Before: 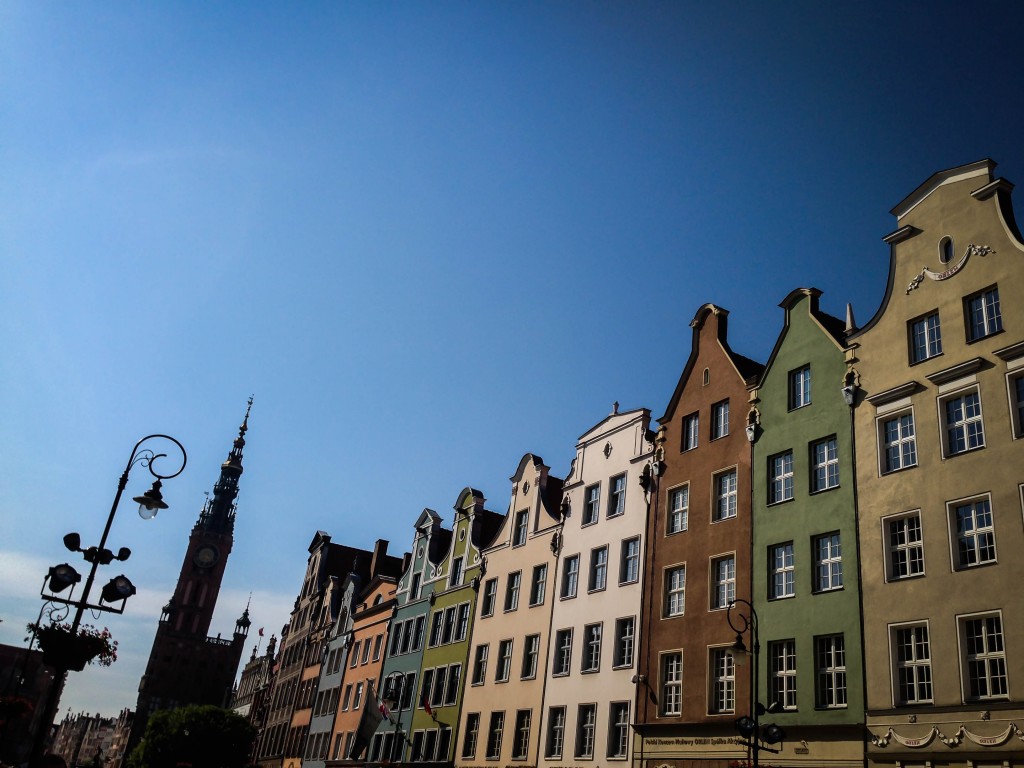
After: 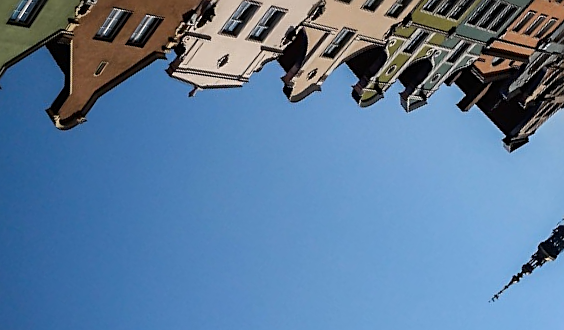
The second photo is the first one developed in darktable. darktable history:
crop and rotate: angle 146.78°, left 9.185%, top 15.583%, right 4.418%, bottom 16.962%
sharpen: on, module defaults
